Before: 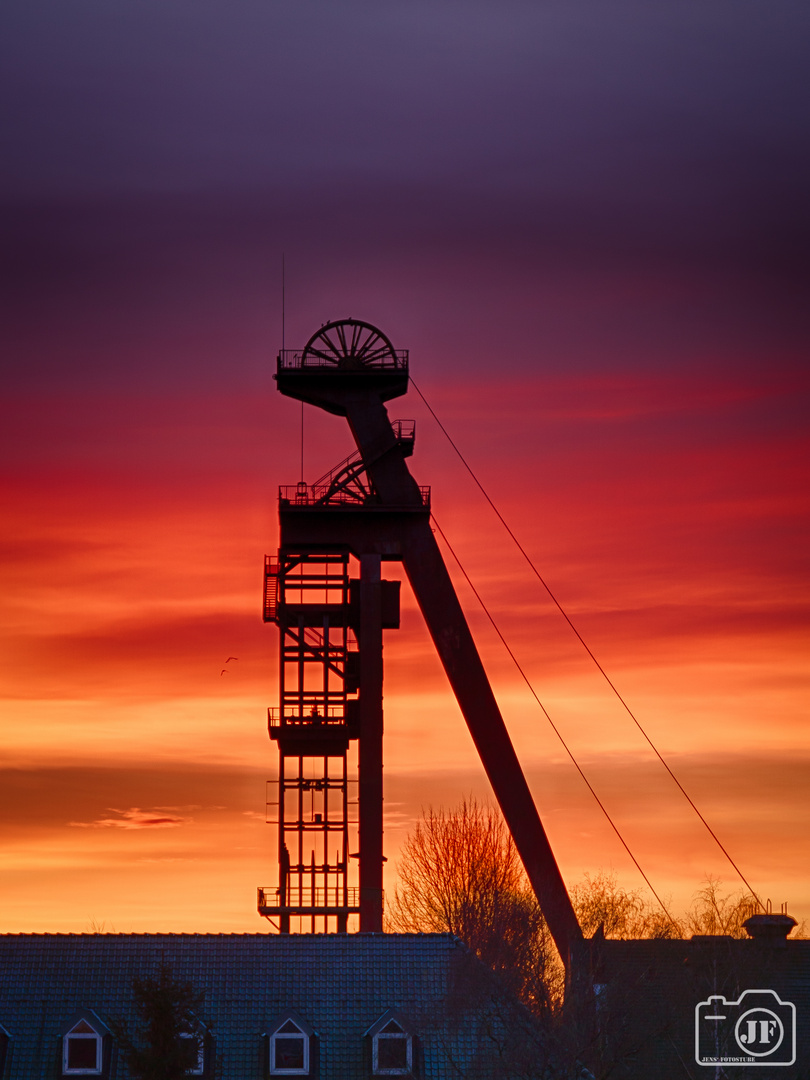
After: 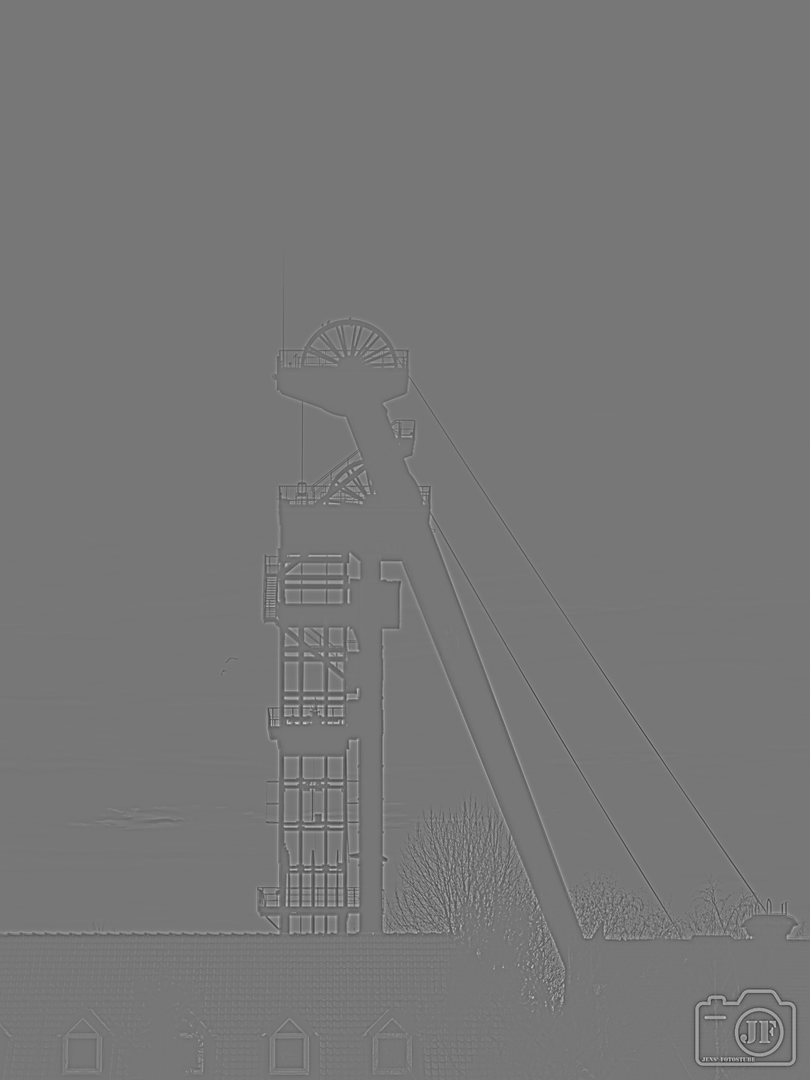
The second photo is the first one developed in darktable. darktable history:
highpass: sharpness 5.84%, contrast boost 8.44%
color zones: curves: ch0 [(0, 0.425) (0.143, 0.422) (0.286, 0.42) (0.429, 0.419) (0.571, 0.419) (0.714, 0.42) (0.857, 0.422) (1, 0.425)]; ch1 [(0, 0.666) (0.143, 0.669) (0.286, 0.671) (0.429, 0.67) (0.571, 0.67) (0.714, 0.67) (0.857, 0.67) (1, 0.666)]
sharpen: radius 1.4, amount 1.25, threshold 0.7
exposure: exposure 0.128 EV, compensate highlight preservation false
